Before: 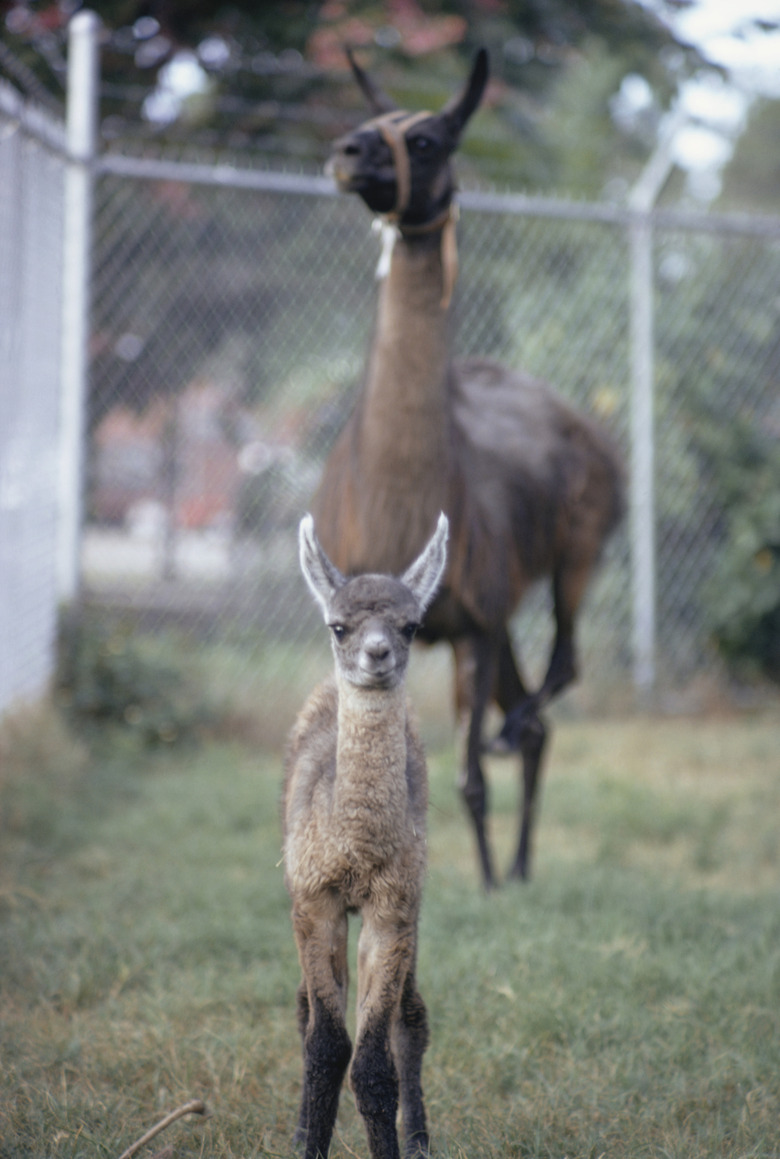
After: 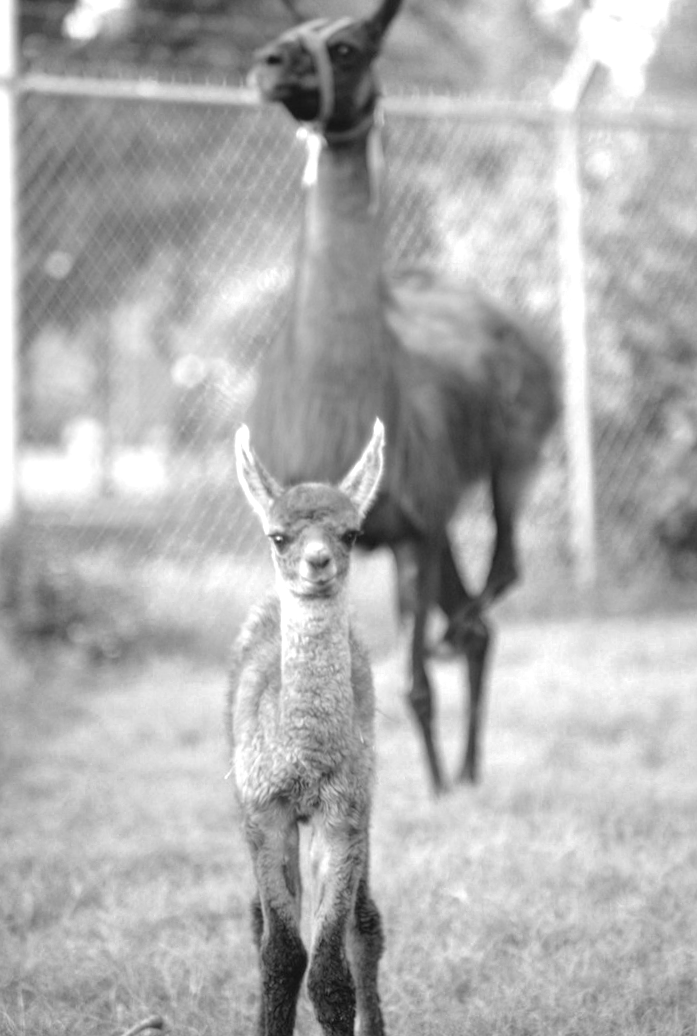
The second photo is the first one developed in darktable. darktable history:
exposure: black level correction 0, exposure 1.196 EV, compensate highlight preservation false
crop and rotate: angle 2.15°, left 5.709%, top 5.673%
color zones: curves: ch0 [(0.002, 0.593) (0.143, 0.417) (0.285, 0.541) (0.455, 0.289) (0.608, 0.327) (0.727, 0.283) (0.869, 0.571) (1, 0.603)]; ch1 [(0, 0) (0.143, 0) (0.286, 0) (0.429, 0) (0.571, 0) (0.714, 0) (0.857, 0)]
color correction: highlights a* 18.27, highlights b* 36.08, shadows a* 1.79, shadows b* 6.71, saturation 1.01
